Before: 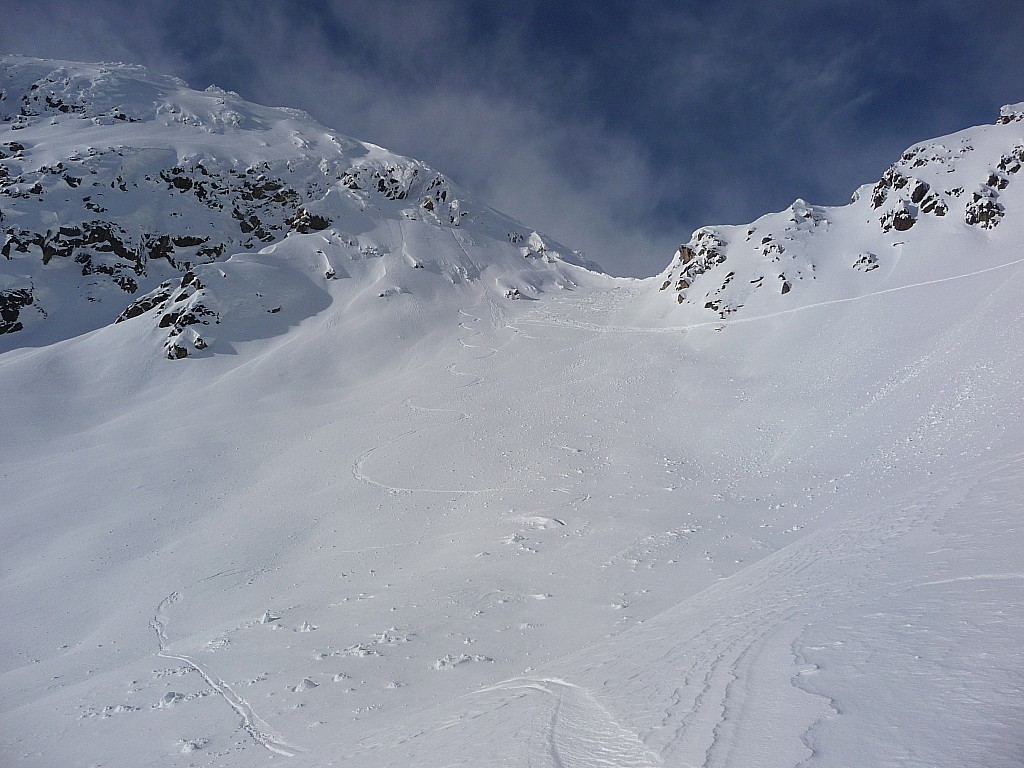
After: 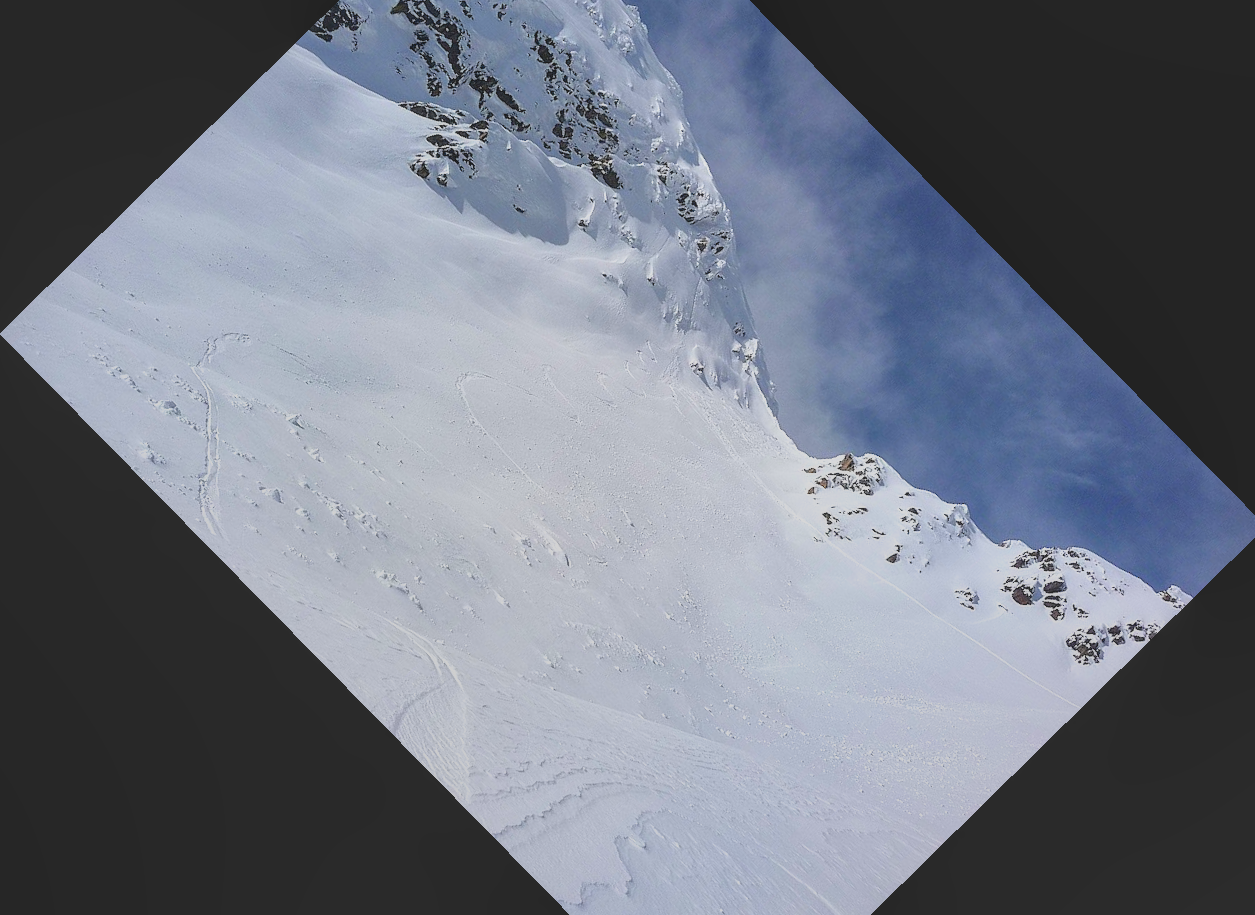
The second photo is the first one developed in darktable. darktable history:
exposure: black level correction 0.001, exposure 1 EV, compensate highlight preservation false
crop and rotate: angle -45.53°, top 16.094%, right 0.806%, bottom 11.745%
contrast brightness saturation: contrast -0.287
local contrast: detail 130%
shadows and highlights: shadows 8.41, white point adjustment 1.05, highlights -40.16
filmic rgb: black relative exposure -16 EV, white relative exposure 2.94 EV, hardness 10, color science v6 (2022)
